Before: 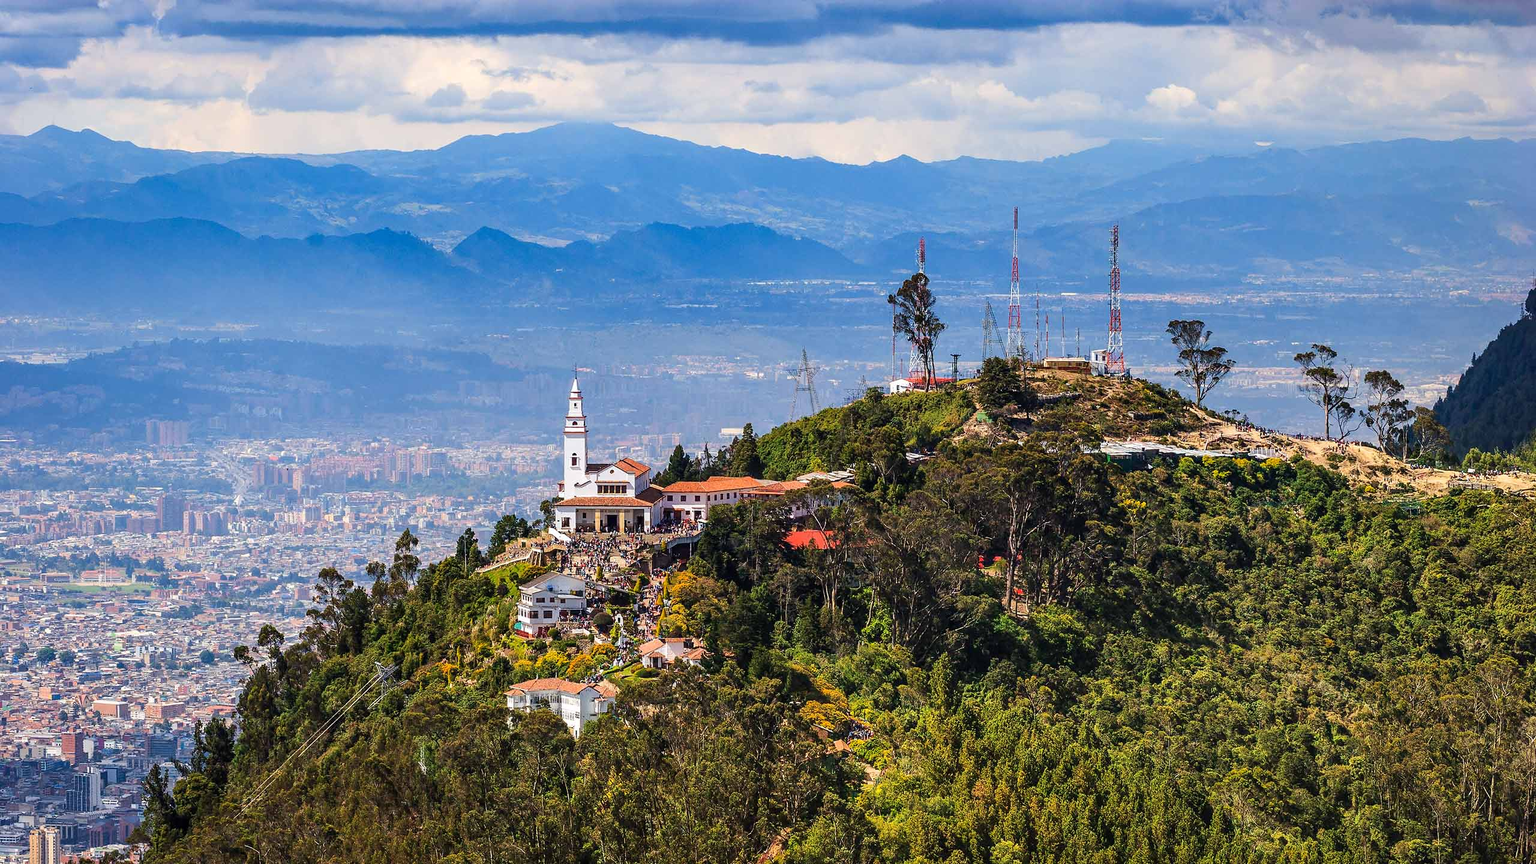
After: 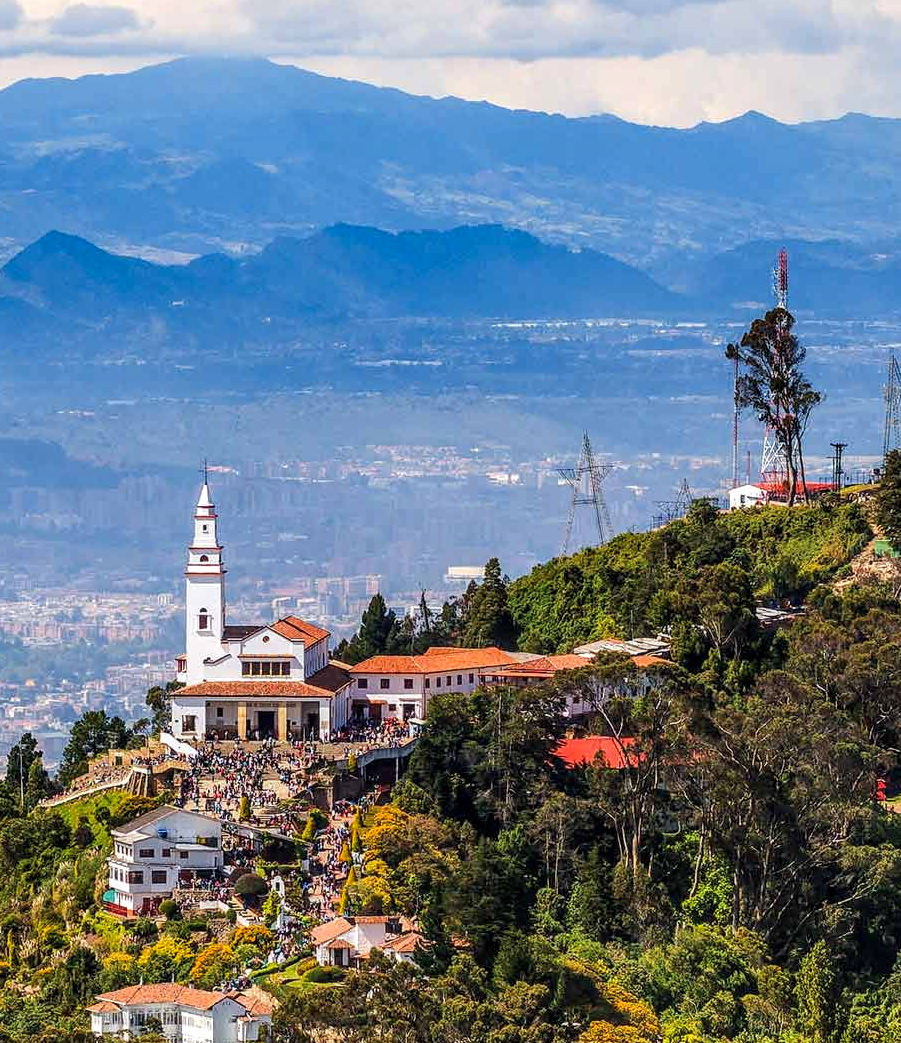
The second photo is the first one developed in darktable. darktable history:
local contrast: on, module defaults
crop and rotate: left 29.476%, top 10.214%, right 35.32%, bottom 17.333%
color zones: curves: ch1 [(0, 0.523) (0.143, 0.545) (0.286, 0.52) (0.429, 0.506) (0.571, 0.503) (0.714, 0.503) (0.857, 0.508) (1, 0.523)]
